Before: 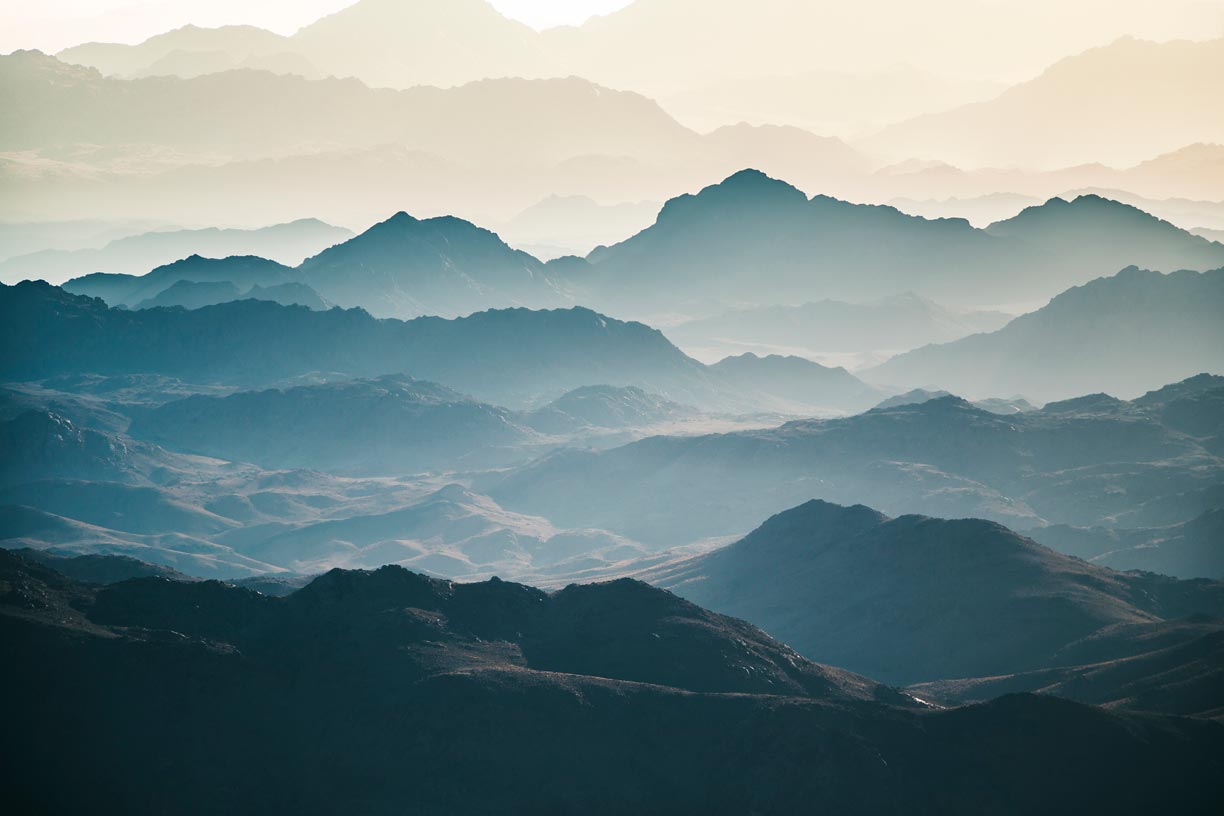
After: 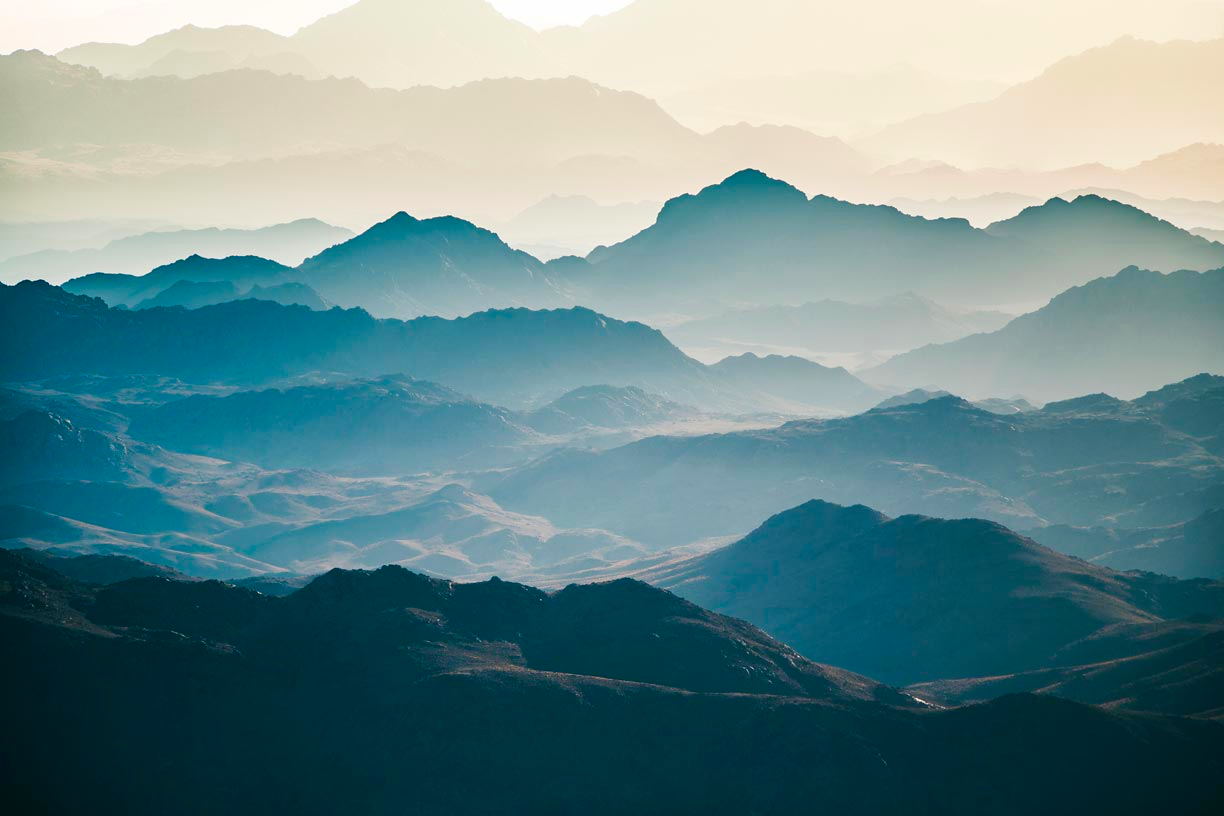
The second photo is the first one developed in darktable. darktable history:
color balance rgb: perceptual saturation grading › global saturation 40.622%, perceptual saturation grading › highlights -24.951%, perceptual saturation grading › mid-tones 34.92%, perceptual saturation grading › shadows 36.011%
